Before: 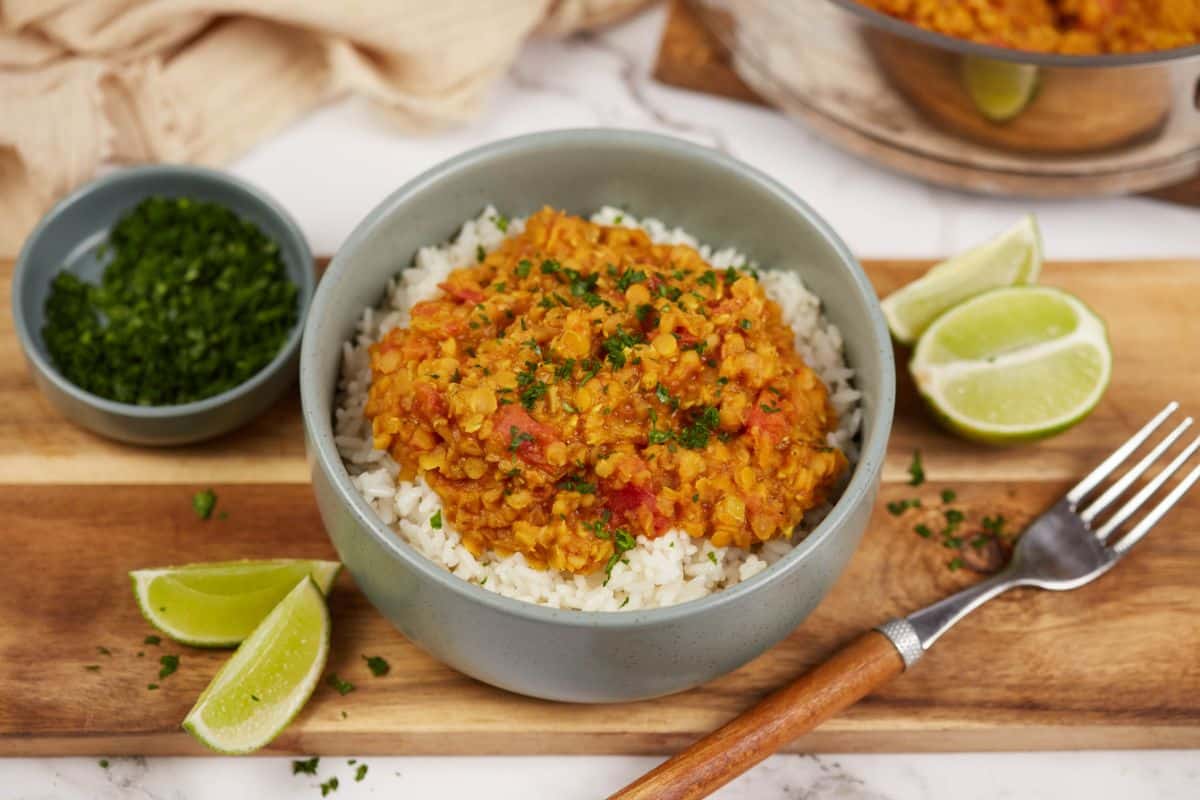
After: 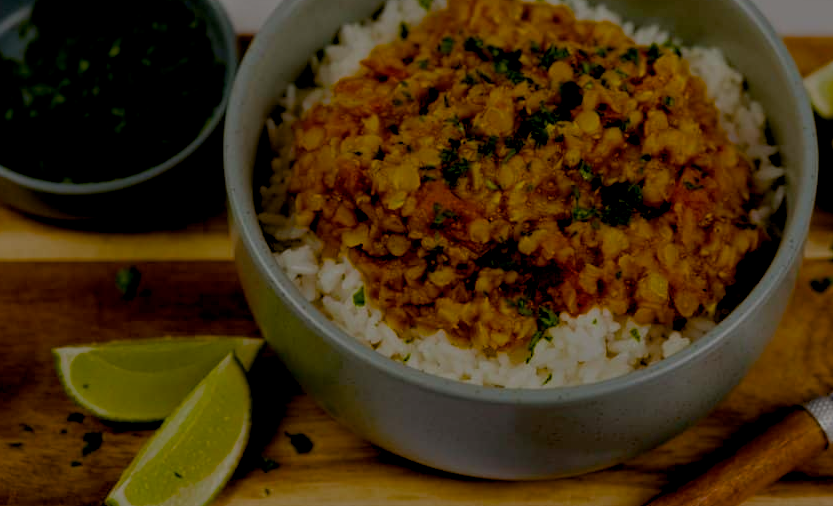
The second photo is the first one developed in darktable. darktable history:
color balance rgb: shadows lift › luminance -19.953%, global offset › luminance -1.445%, perceptual saturation grading › global saturation 20%, perceptual saturation grading › highlights -25.403%, perceptual saturation grading › shadows 50.088%, global vibrance 20%
tone equalizer: -8 EV -2 EV, -7 EV -1.99 EV, -6 EV -1.97 EV, -5 EV -1.99 EV, -4 EV -1.96 EV, -3 EV -1.97 EV, -2 EV -1.98 EV, -1 EV -1.61 EV, +0 EV -1.98 EV
crop: left 6.488%, top 27.976%, right 24.034%, bottom 8.693%
